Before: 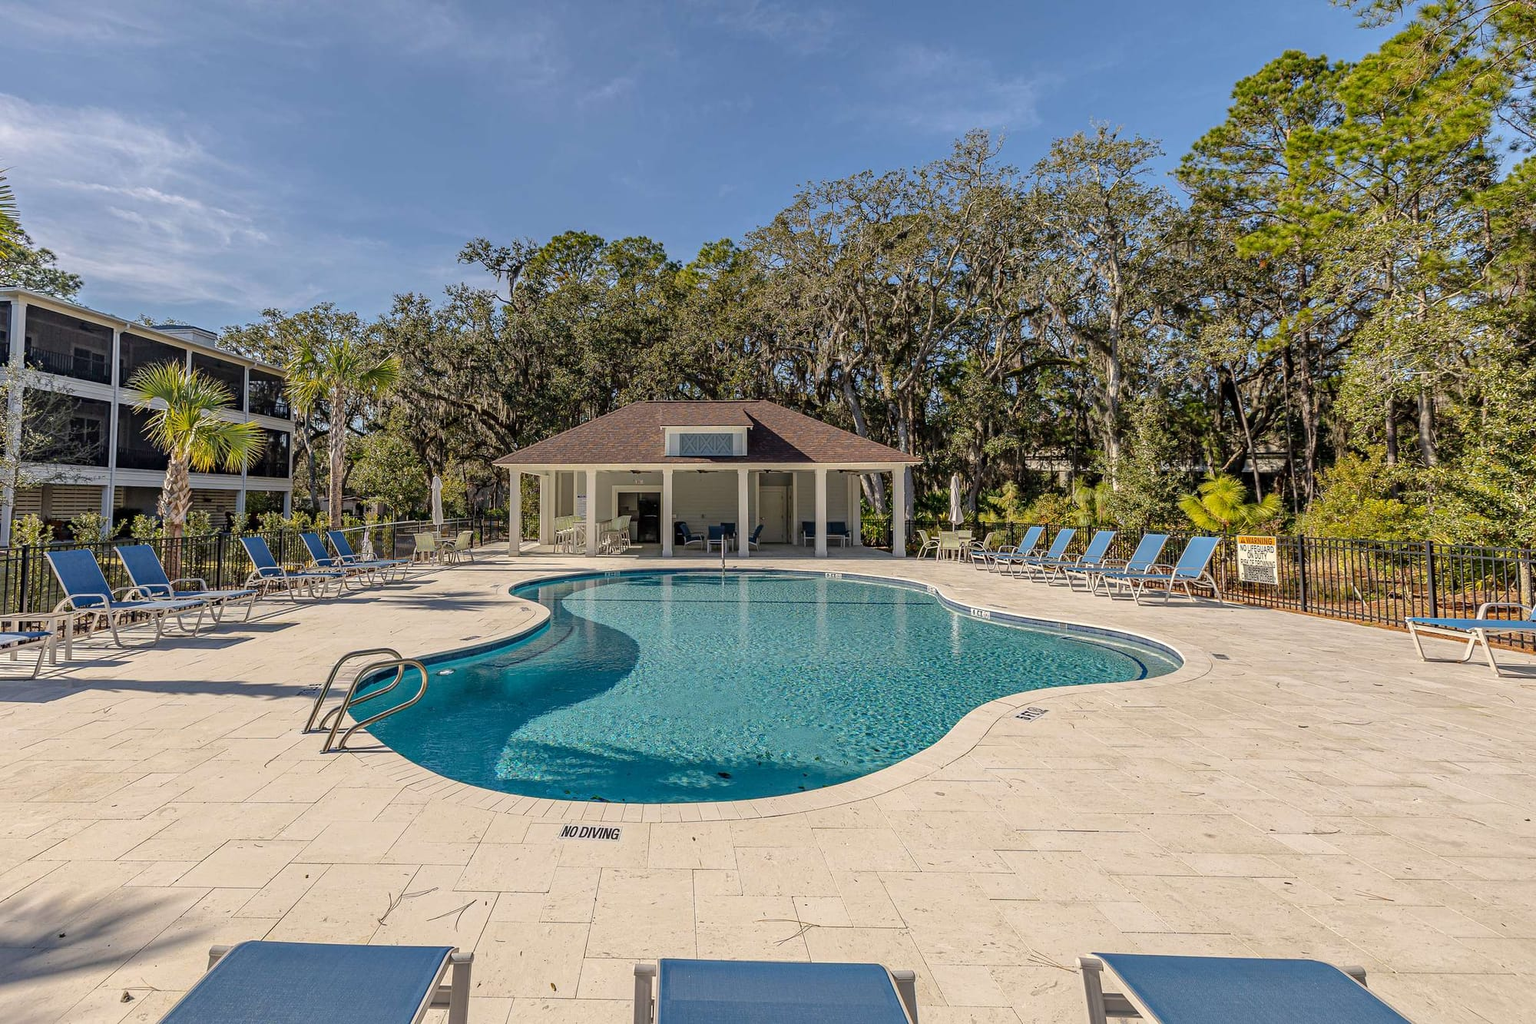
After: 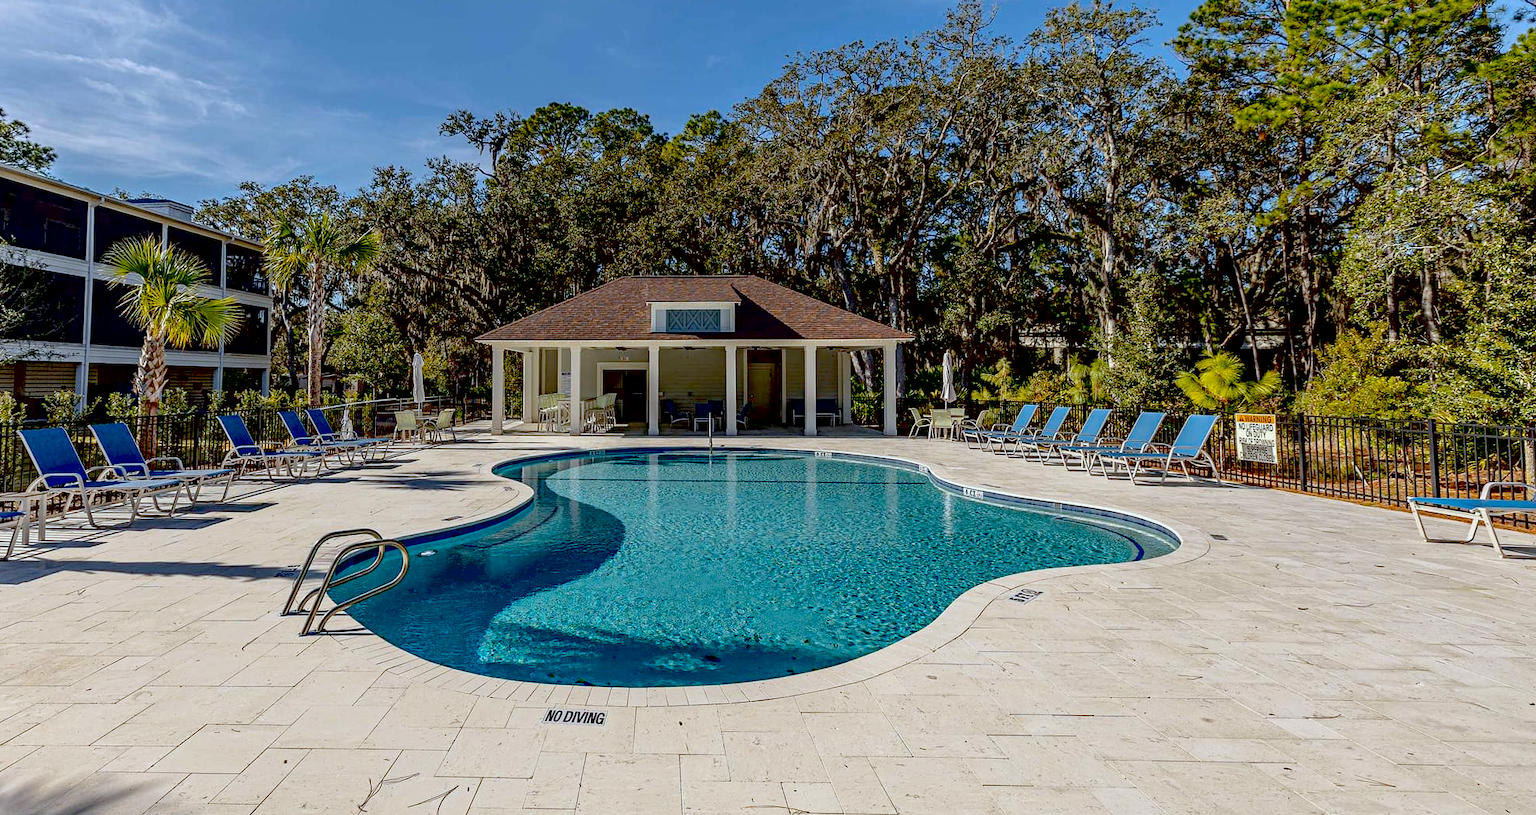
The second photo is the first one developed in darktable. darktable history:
color correction: highlights a* -4.18, highlights b* -10.81
crop and rotate: left 1.814%, top 12.818%, right 0.25%, bottom 9.225%
fill light: on, module defaults
exposure: black level correction 0.056, compensate highlight preservation false
